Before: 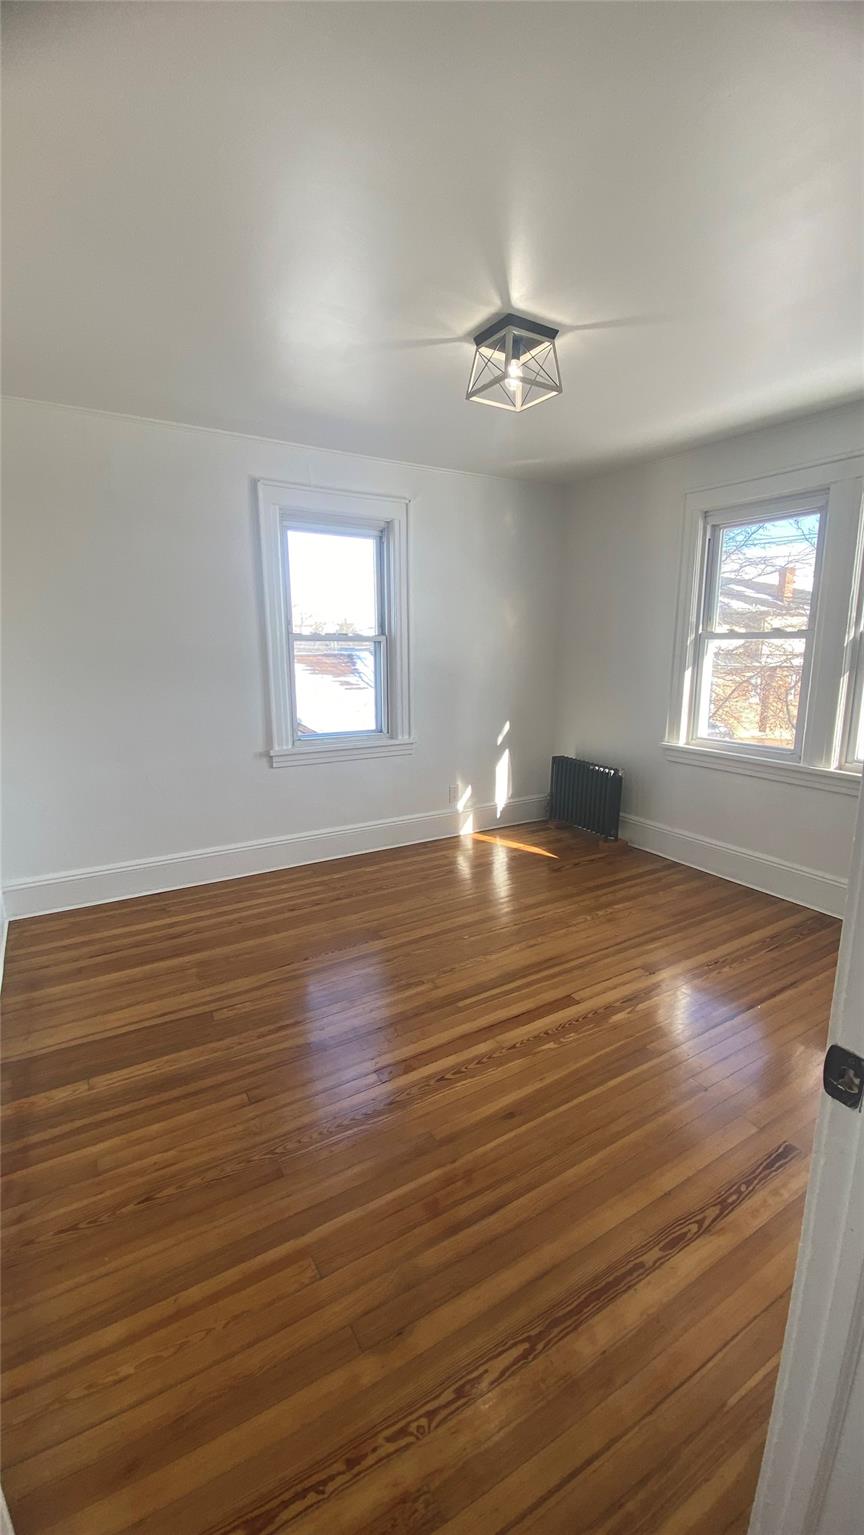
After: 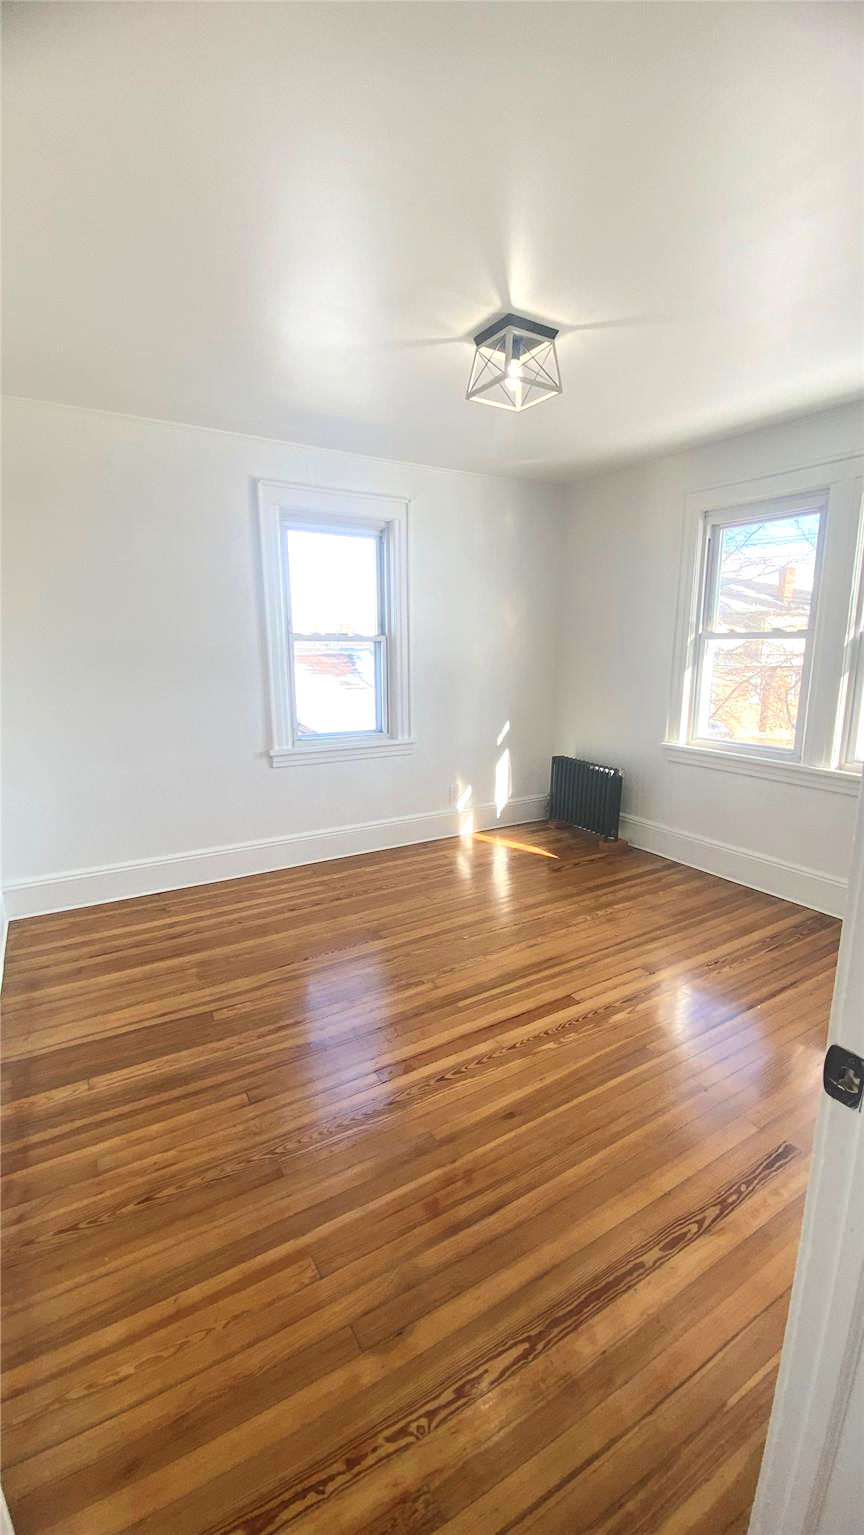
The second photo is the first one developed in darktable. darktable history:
tone equalizer: -8 EV 1.02 EV, -7 EV 1.03 EV, -6 EV 1.02 EV, -5 EV 1.02 EV, -4 EV 1.01 EV, -3 EV 0.718 EV, -2 EV 0.471 EV, -1 EV 0.266 EV, edges refinement/feathering 500, mask exposure compensation -1.57 EV, preserve details no
tone curve: curves: ch0 [(0, 0) (0.003, 0.003) (0.011, 0.012) (0.025, 0.024) (0.044, 0.039) (0.069, 0.052) (0.1, 0.072) (0.136, 0.097) (0.177, 0.128) (0.224, 0.168) (0.277, 0.217) (0.335, 0.276) (0.399, 0.345) (0.468, 0.429) (0.543, 0.524) (0.623, 0.628) (0.709, 0.732) (0.801, 0.829) (0.898, 0.919) (1, 1)], color space Lab, independent channels, preserve colors none
